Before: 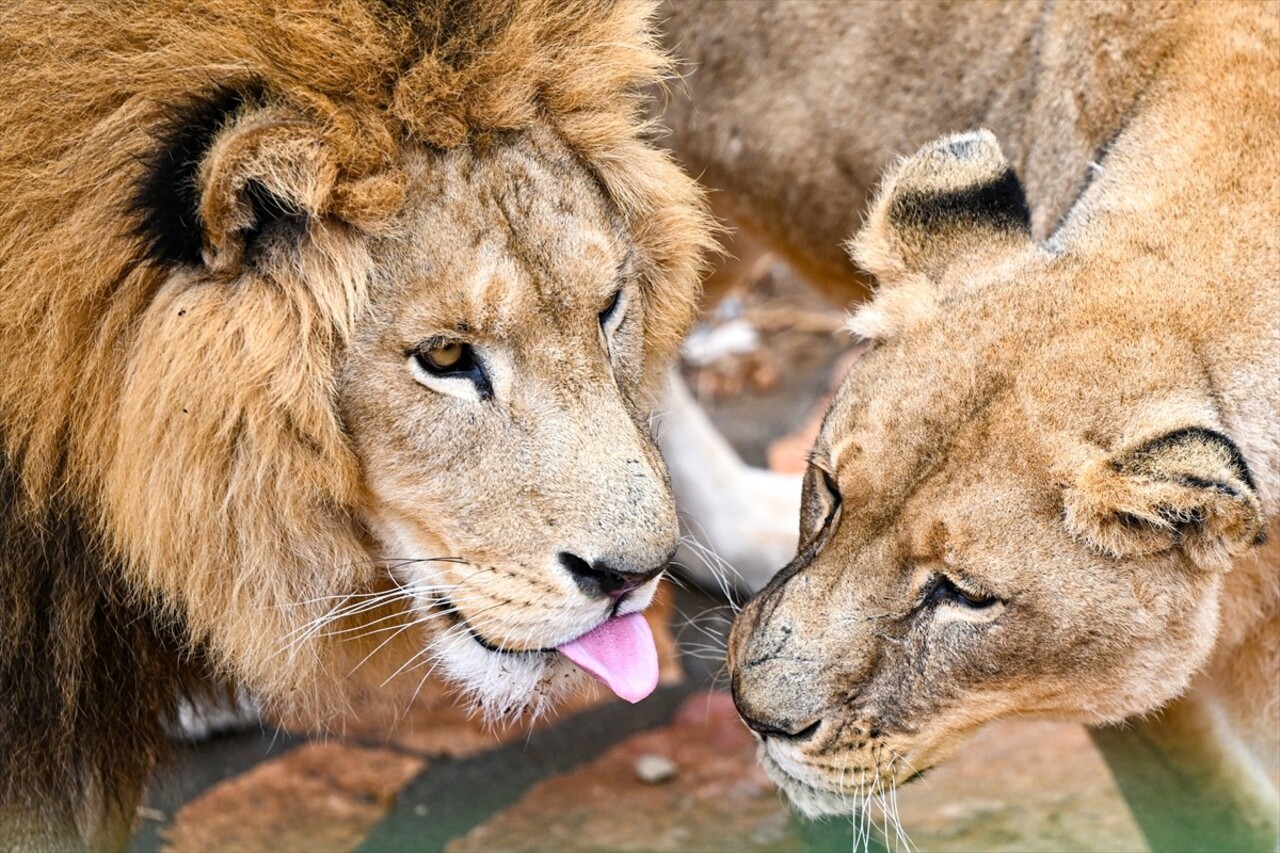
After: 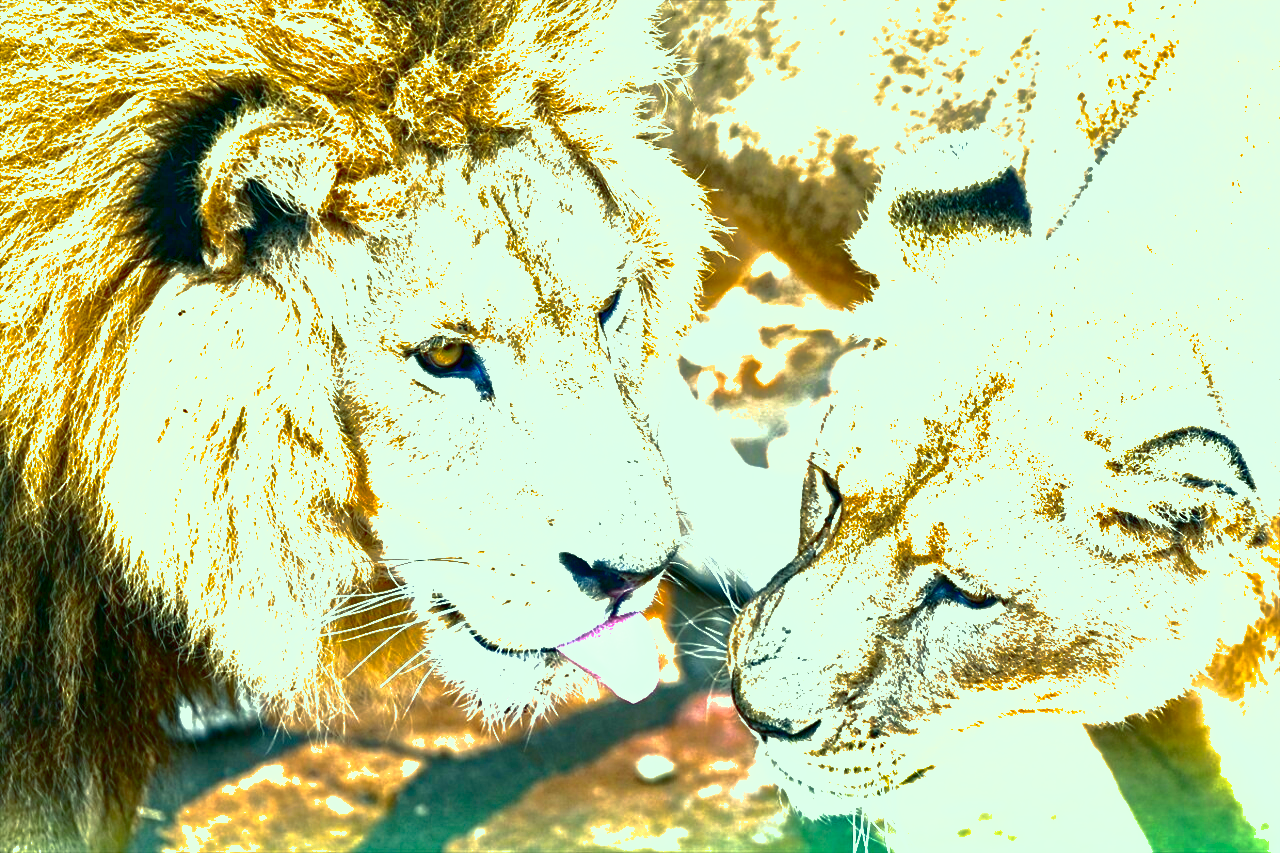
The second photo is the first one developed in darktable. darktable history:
contrast brightness saturation: brightness -0.508
shadows and highlights: highlights color adjustment 89.44%
tone equalizer: edges refinement/feathering 500, mask exposure compensation -1.57 EV, preserve details no
color correction: highlights a* -19.71, highlights b* 9.8, shadows a* -20.22, shadows b* -11.42
levels: levels [0, 0.478, 1]
exposure: black level correction 0, exposure 1.994 EV, compensate highlight preservation false
